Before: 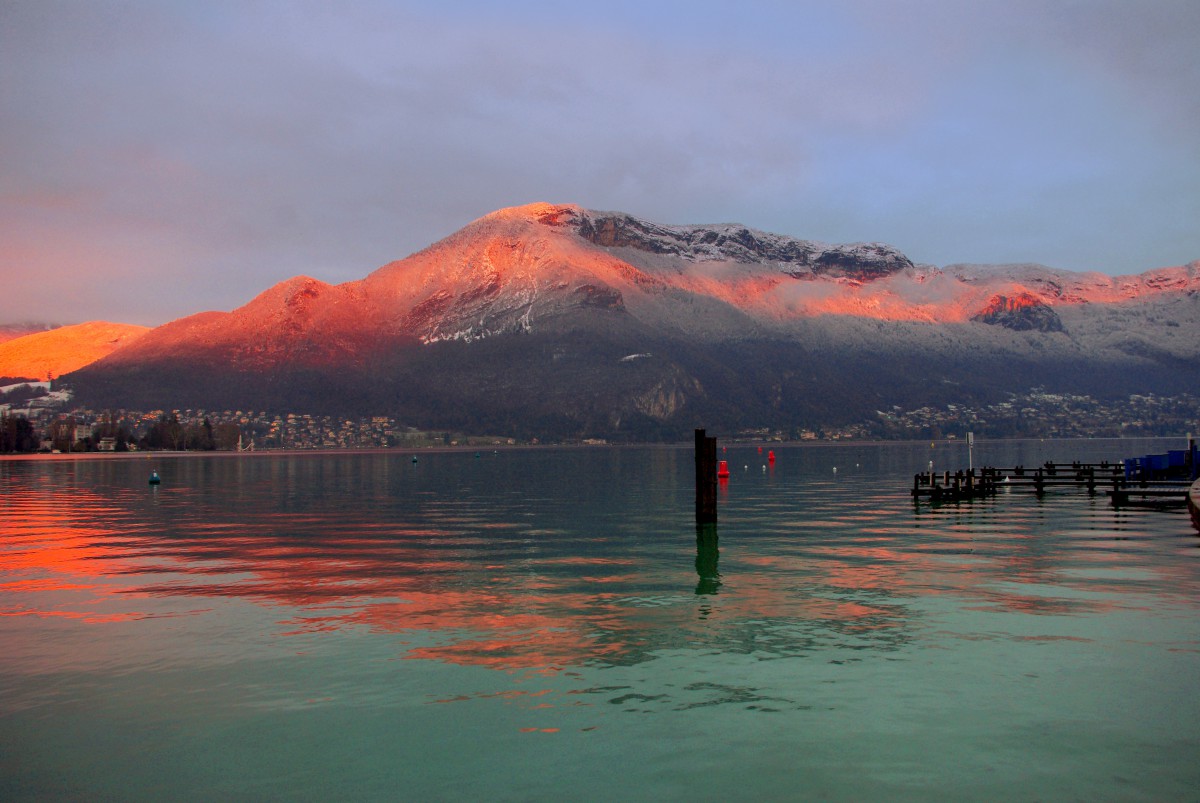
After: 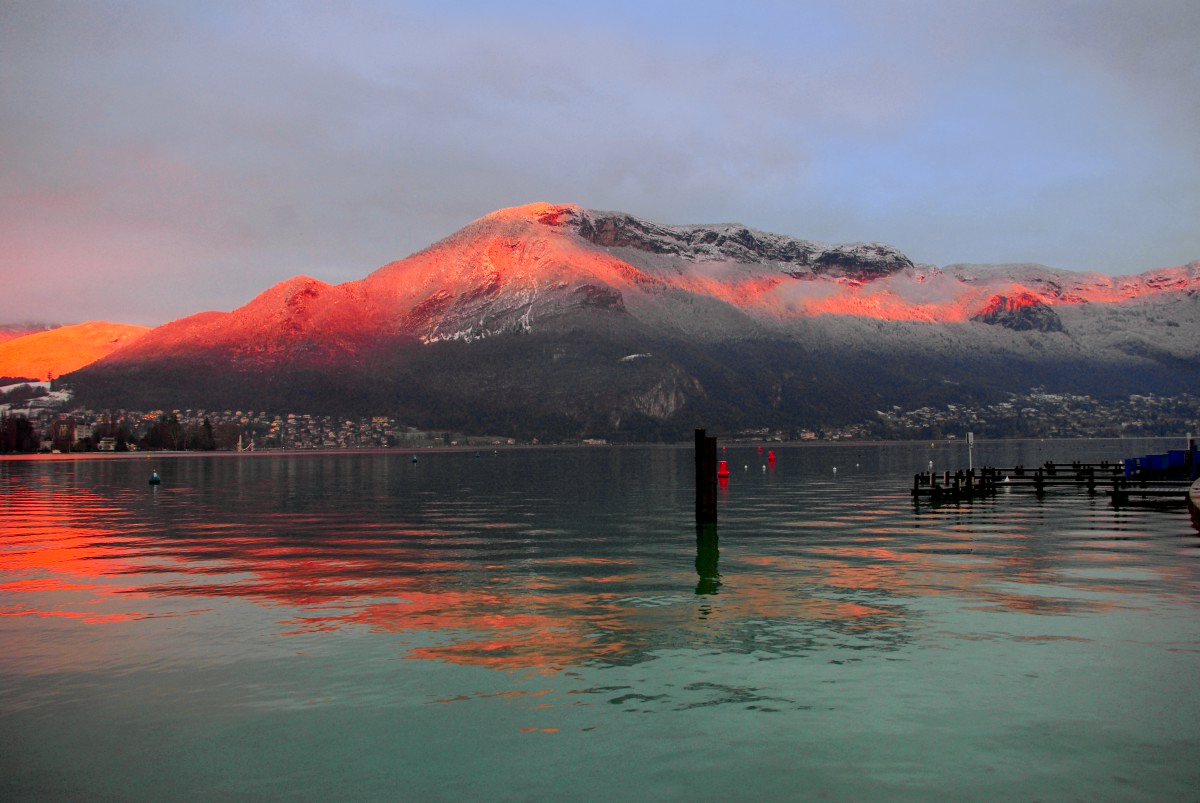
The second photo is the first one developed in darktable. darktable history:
tone curve: curves: ch0 [(0, 0) (0.037, 0.025) (0.131, 0.093) (0.275, 0.256) (0.497, 0.51) (0.617, 0.643) (0.704, 0.732) (0.813, 0.832) (0.911, 0.925) (0.997, 0.995)]; ch1 [(0, 0) (0.301, 0.3) (0.444, 0.45) (0.493, 0.495) (0.507, 0.503) (0.534, 0.533) (0.582, 0.58) (0.658, 0.693) (0.746, 0.77) (1, 1)]; ch2 [(0, 0) (0.246, 0.233) (0.36, 0.352) (0.415, 0.418) (0.476, 0.492) (0.502, 0.504) (0.525, 0.518) (0.539, 0.544) (0.586, 0.602) (0.634, 0.651) (0.706, 0.727) (0.853, 0.852) (1, 0.951)], color space Lab, independent channels, preserve colors none
